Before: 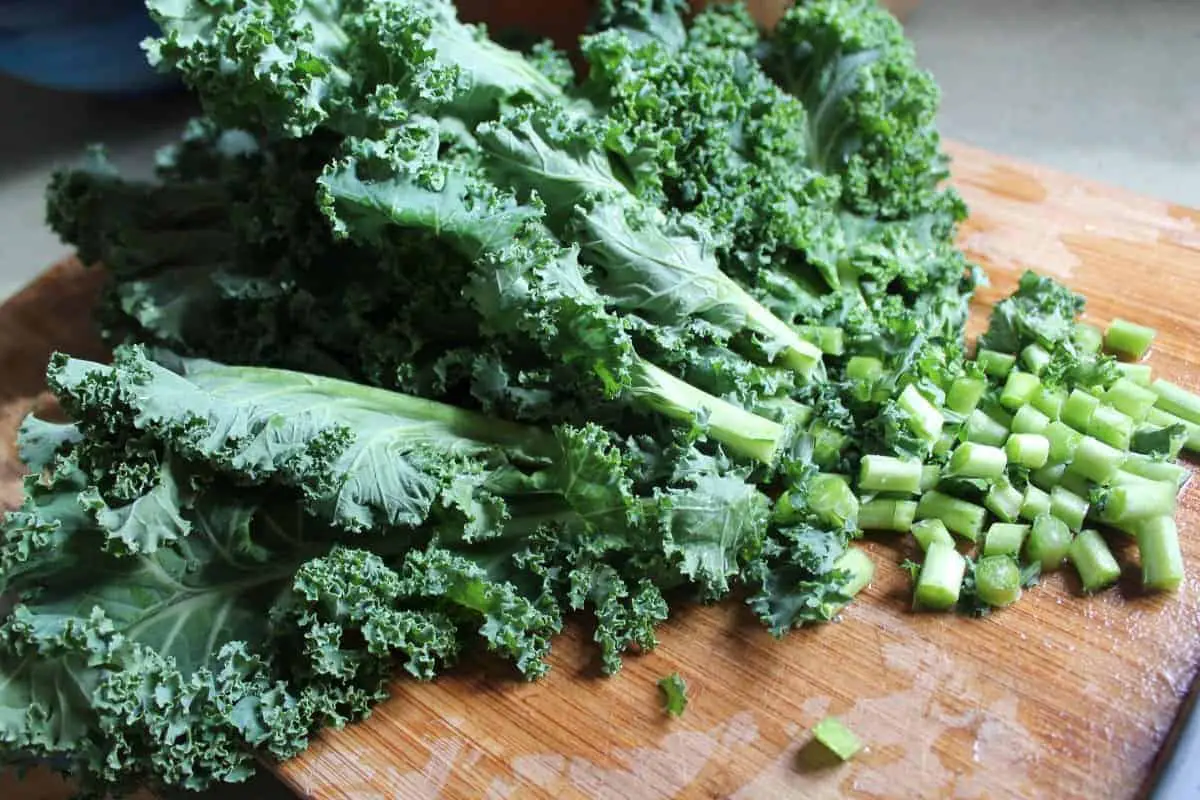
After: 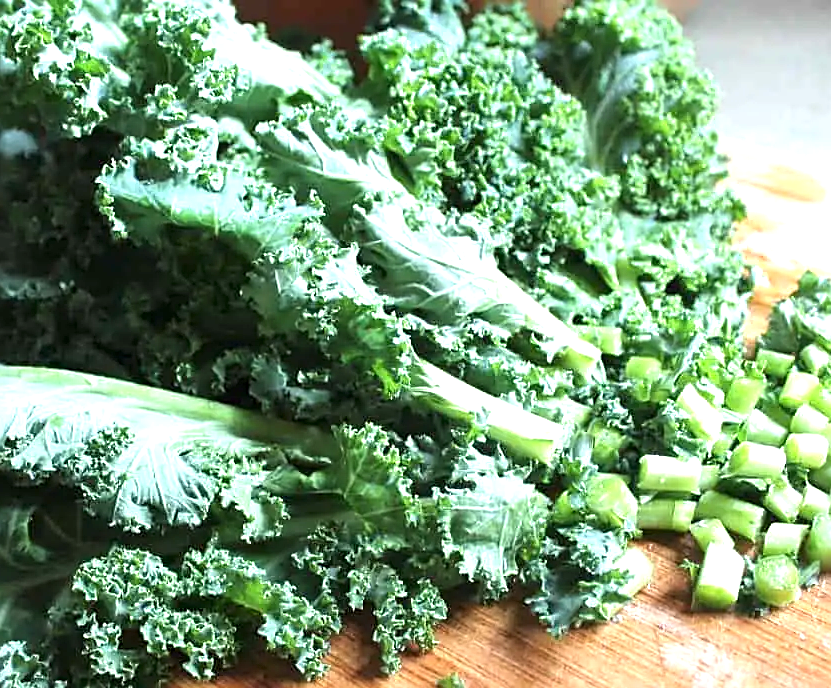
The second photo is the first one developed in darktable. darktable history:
exposure: black level correction 0, exposure 1 EV, compensate exposure bias true, compensate highlight preservation false
sharpen: on, module defaults
crop: left 18.479%, right 12.2%, bottom 13.971%
